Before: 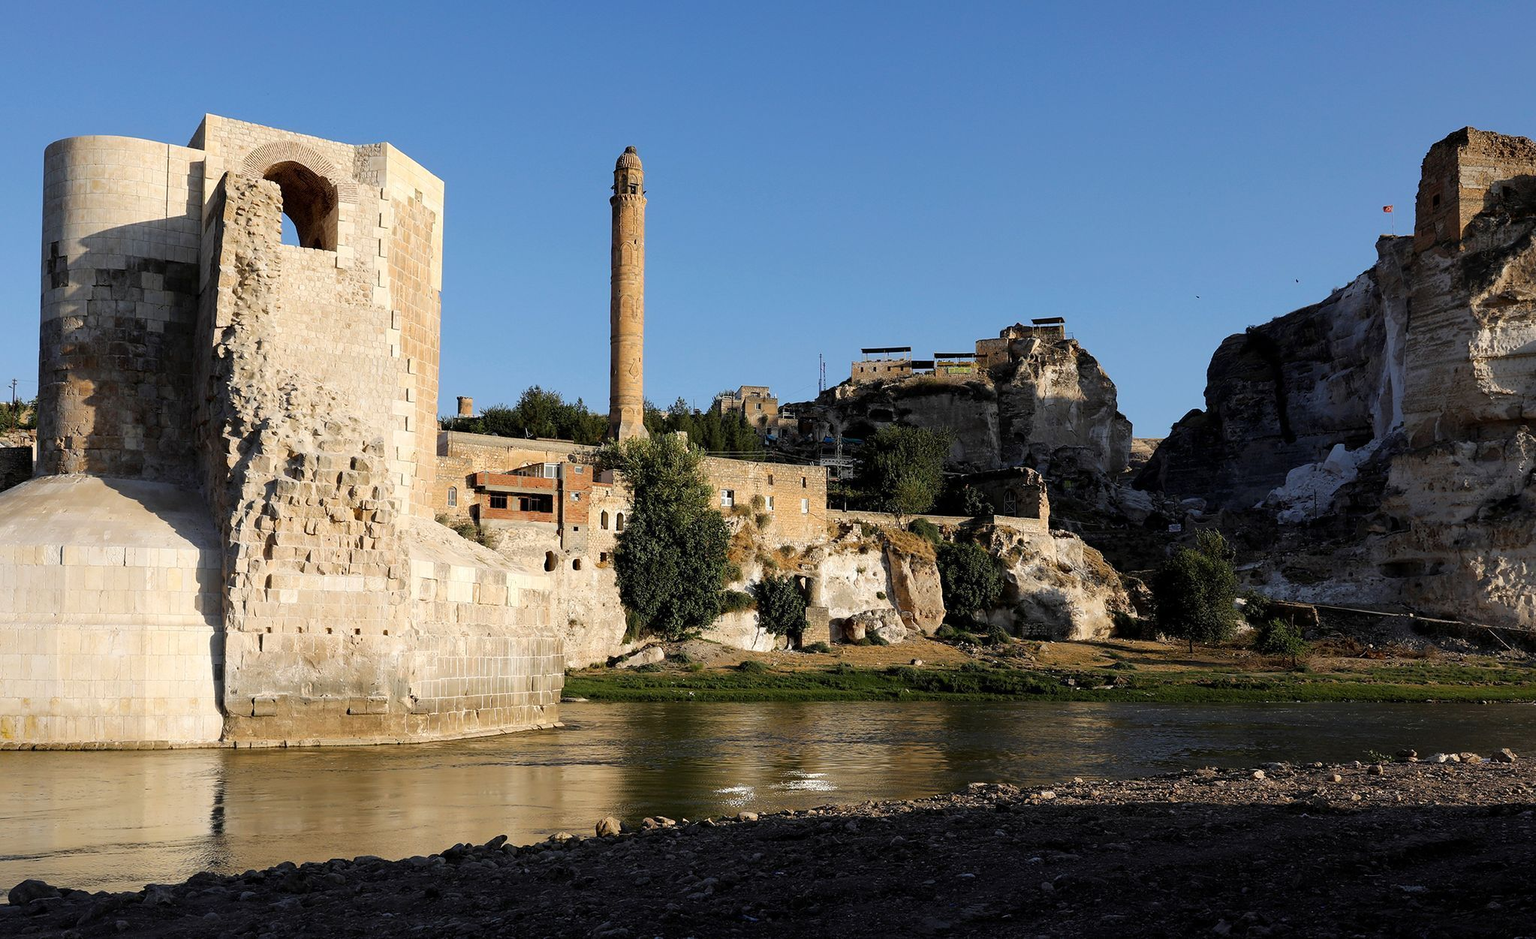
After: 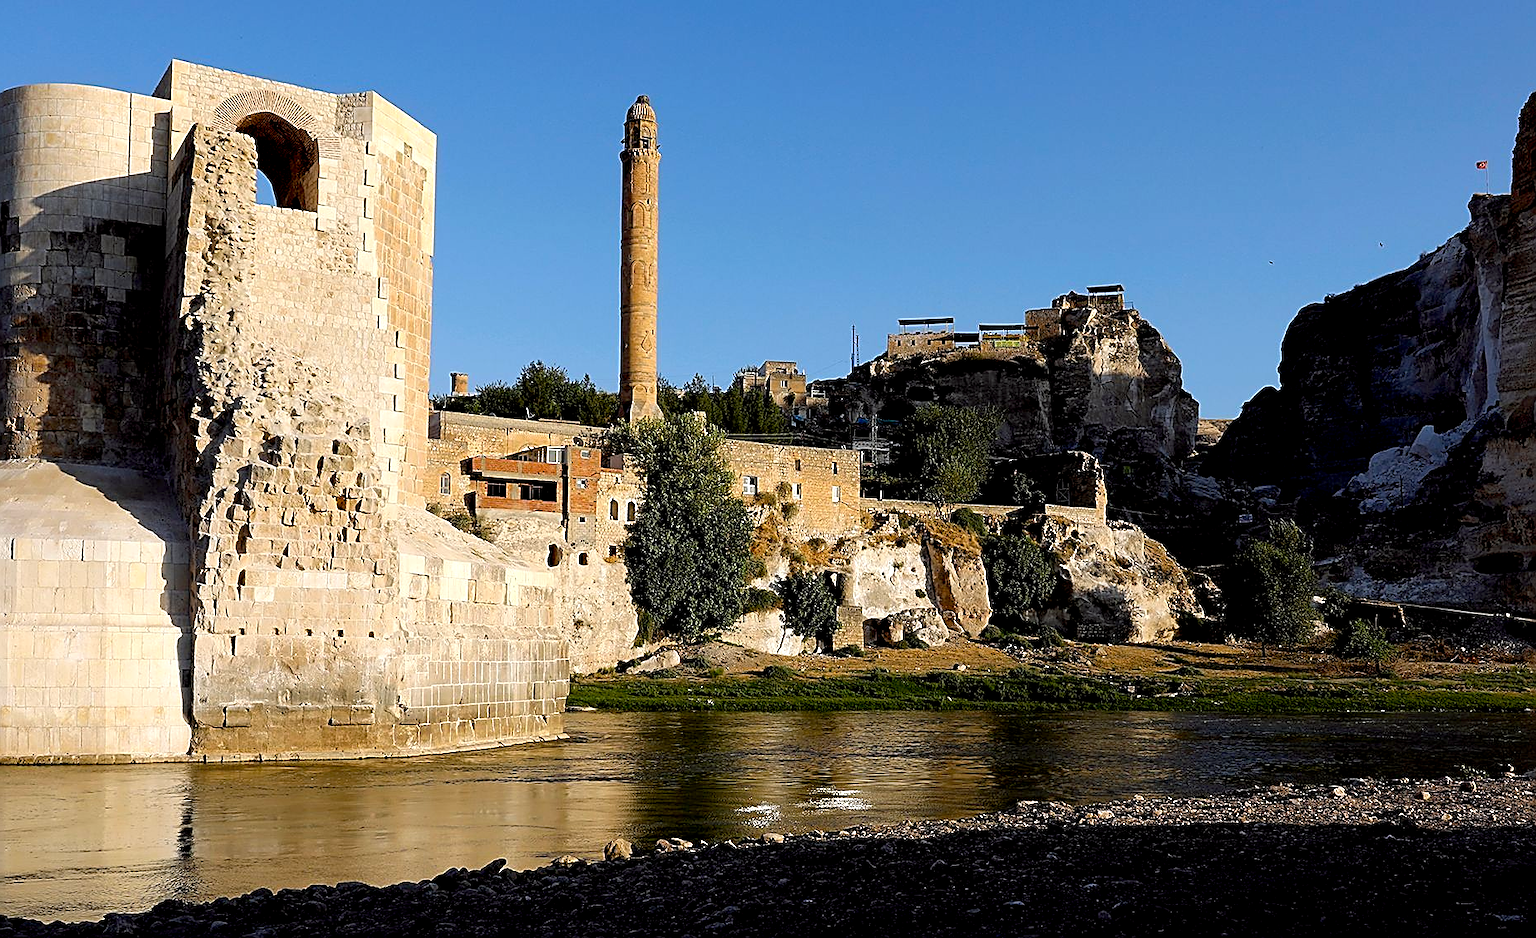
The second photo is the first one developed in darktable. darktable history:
color balance: lift [1, 1, 0.999, 1.001], gamma [1, 1.003, 1.005, 0.995], gain [1, 0.992, 0.988, 1.012], contrast 5%, output saturation 110%
exposure: black level correction 0.011, compensate highlight preservation false
crop: left 3.305%, top 6.436%, right 6.389%, bottom 3.258%
sharpen: amount 0.901
